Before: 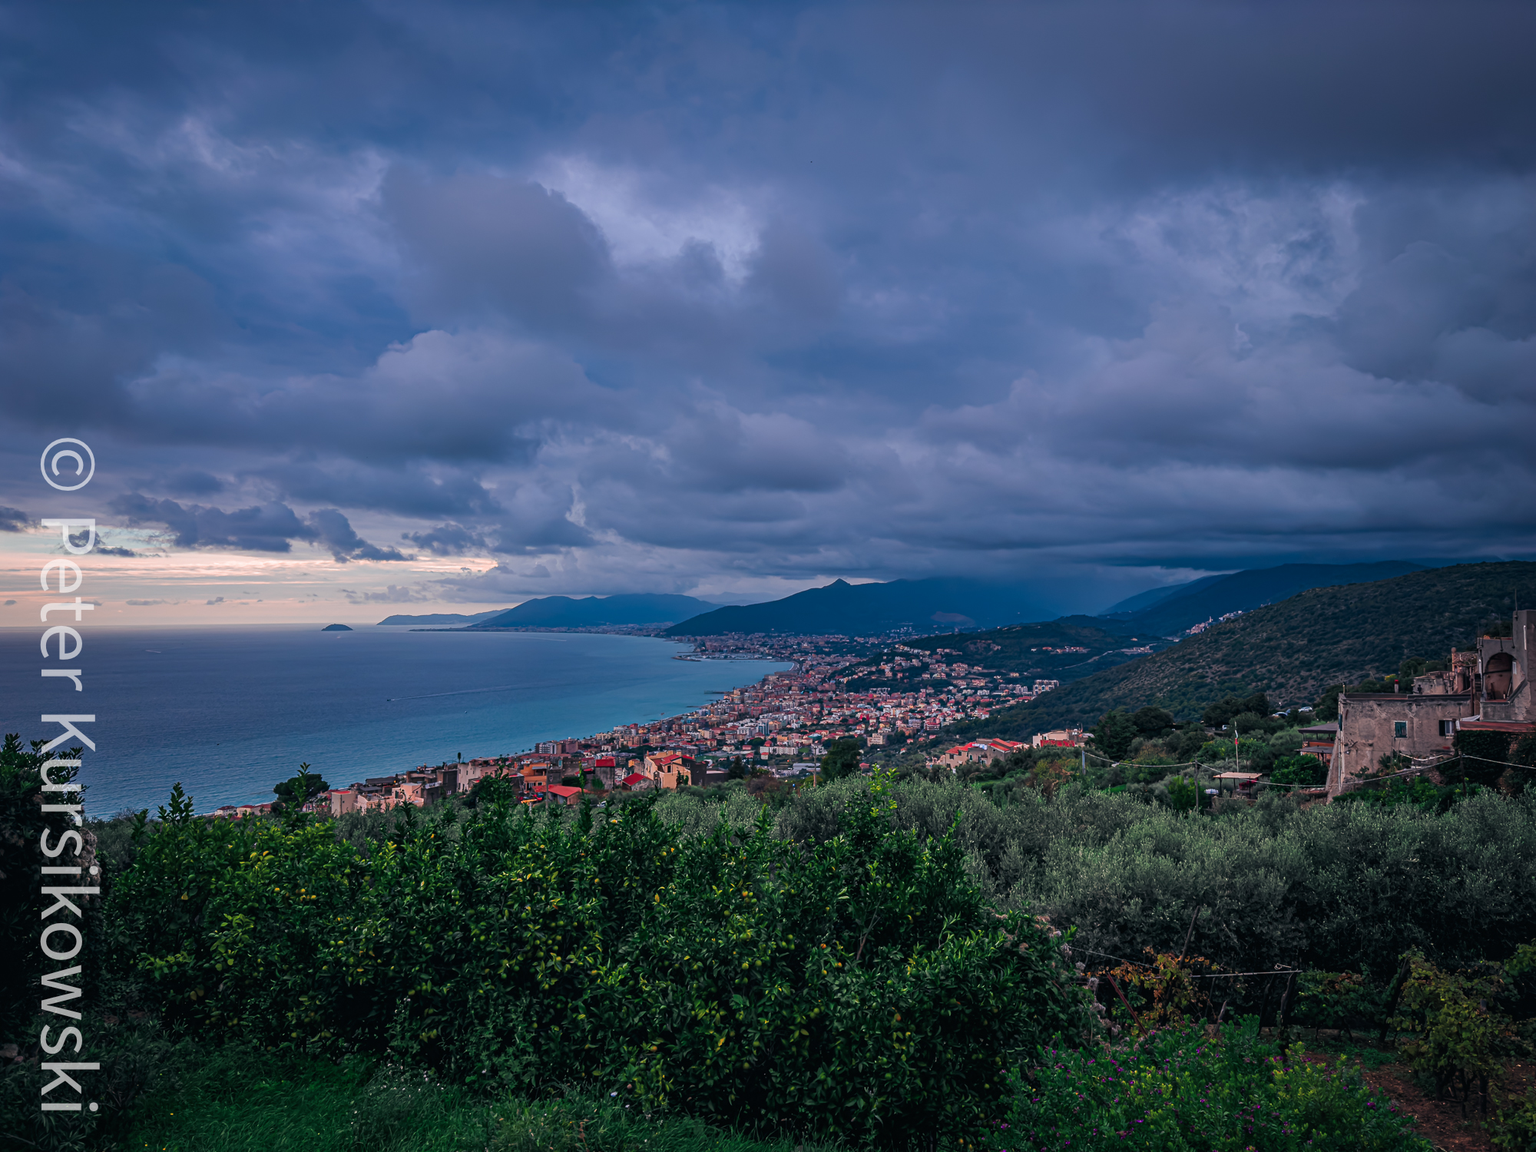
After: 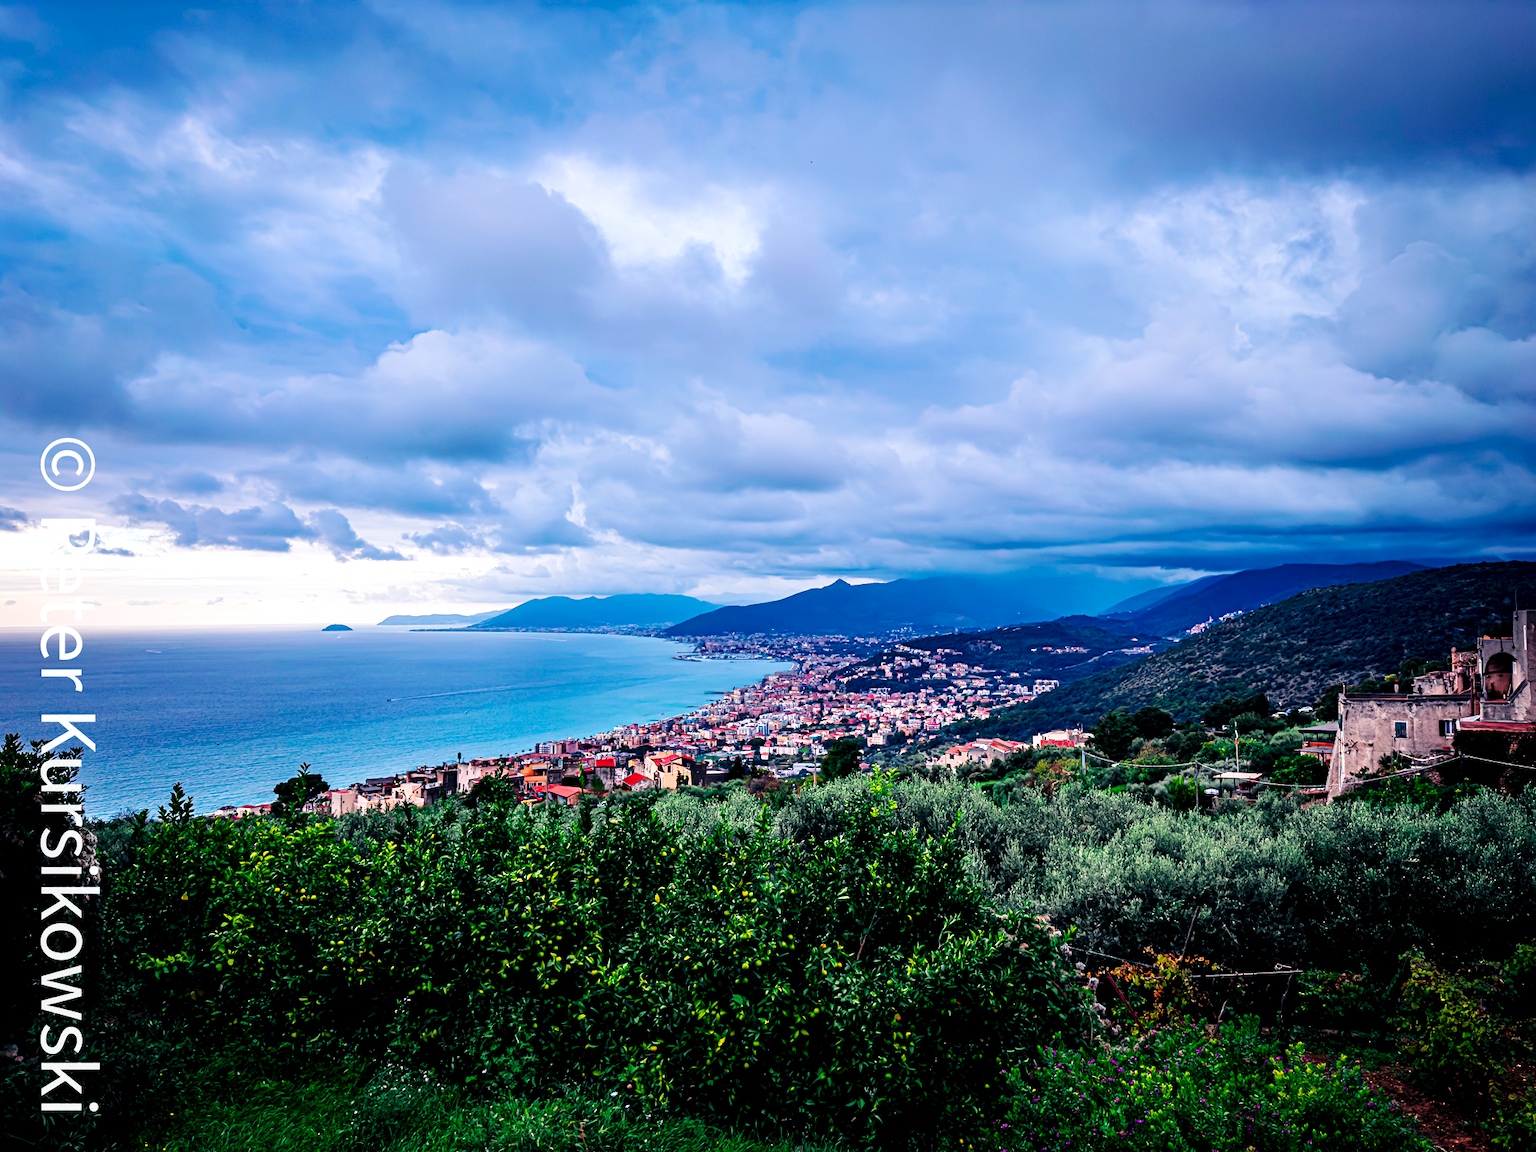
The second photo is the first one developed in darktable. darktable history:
exposure: black level correction 0.011, exposure 1.088 EV, compensate exposure bias true, compensate highlight preservation false
base curve: curves: ch0 [(0, 0) (0.036, 0.025) (0.121, 0.166) (0.206, 0.329) (0.605, 0.79) (1, 1)], preserve colors none
